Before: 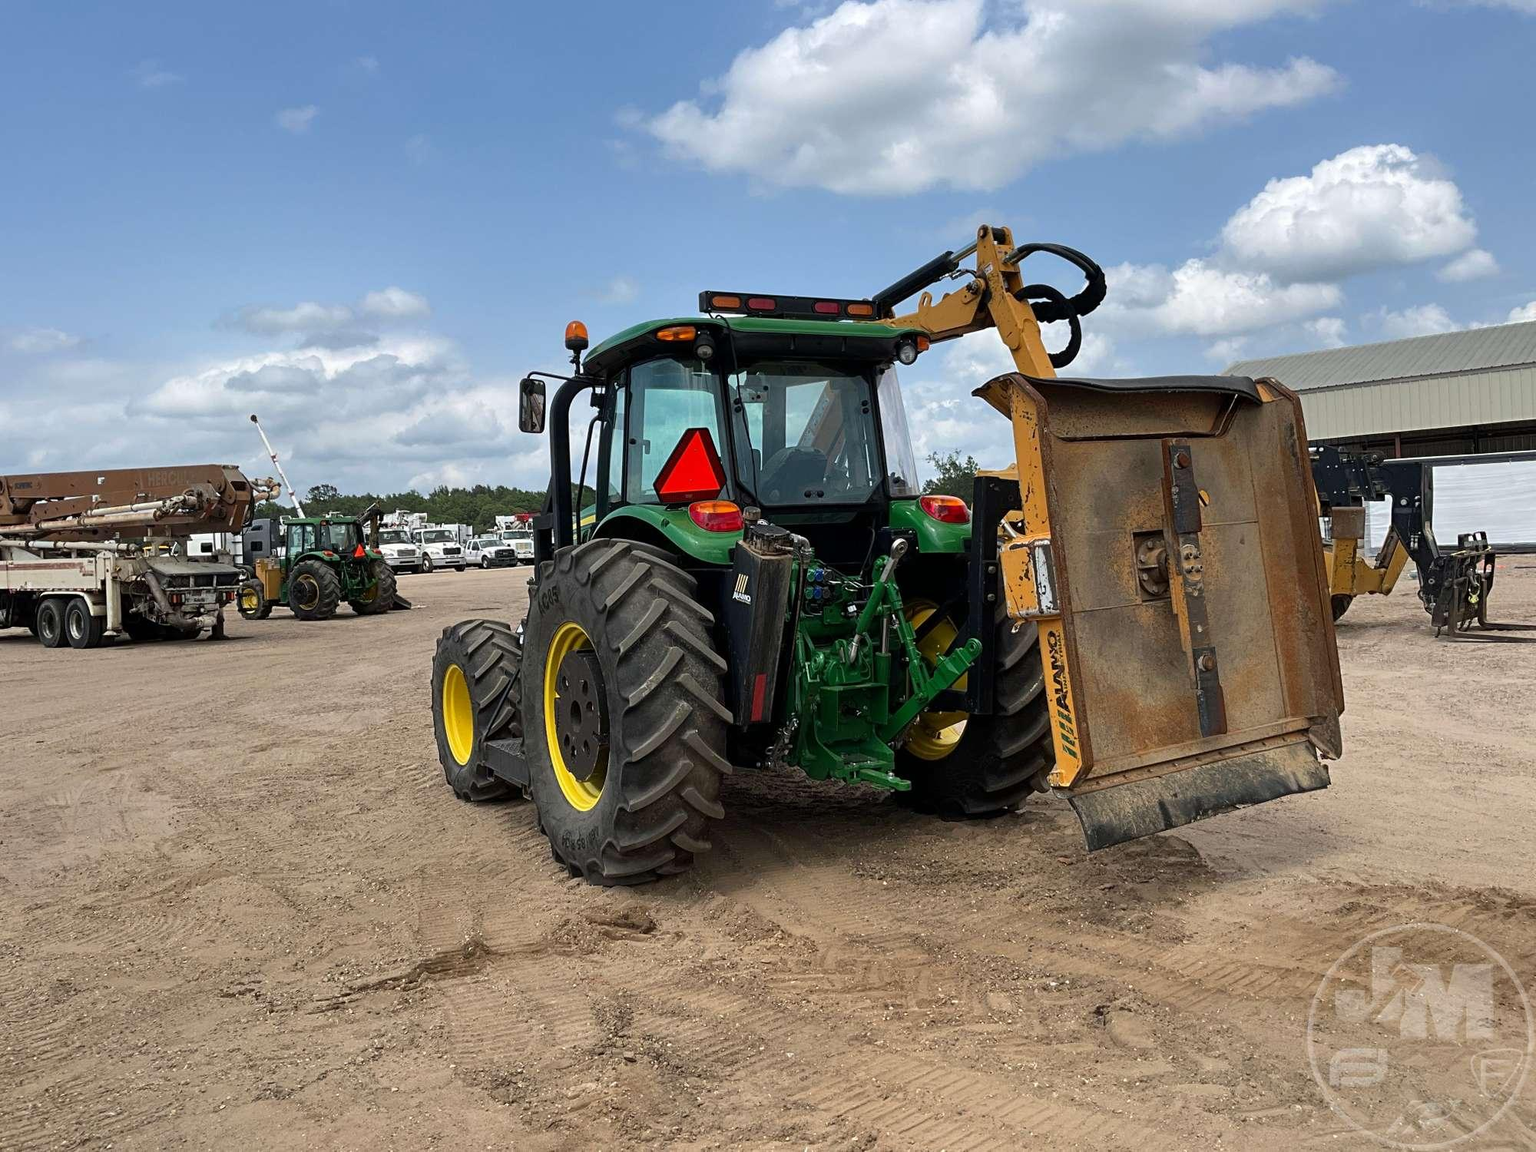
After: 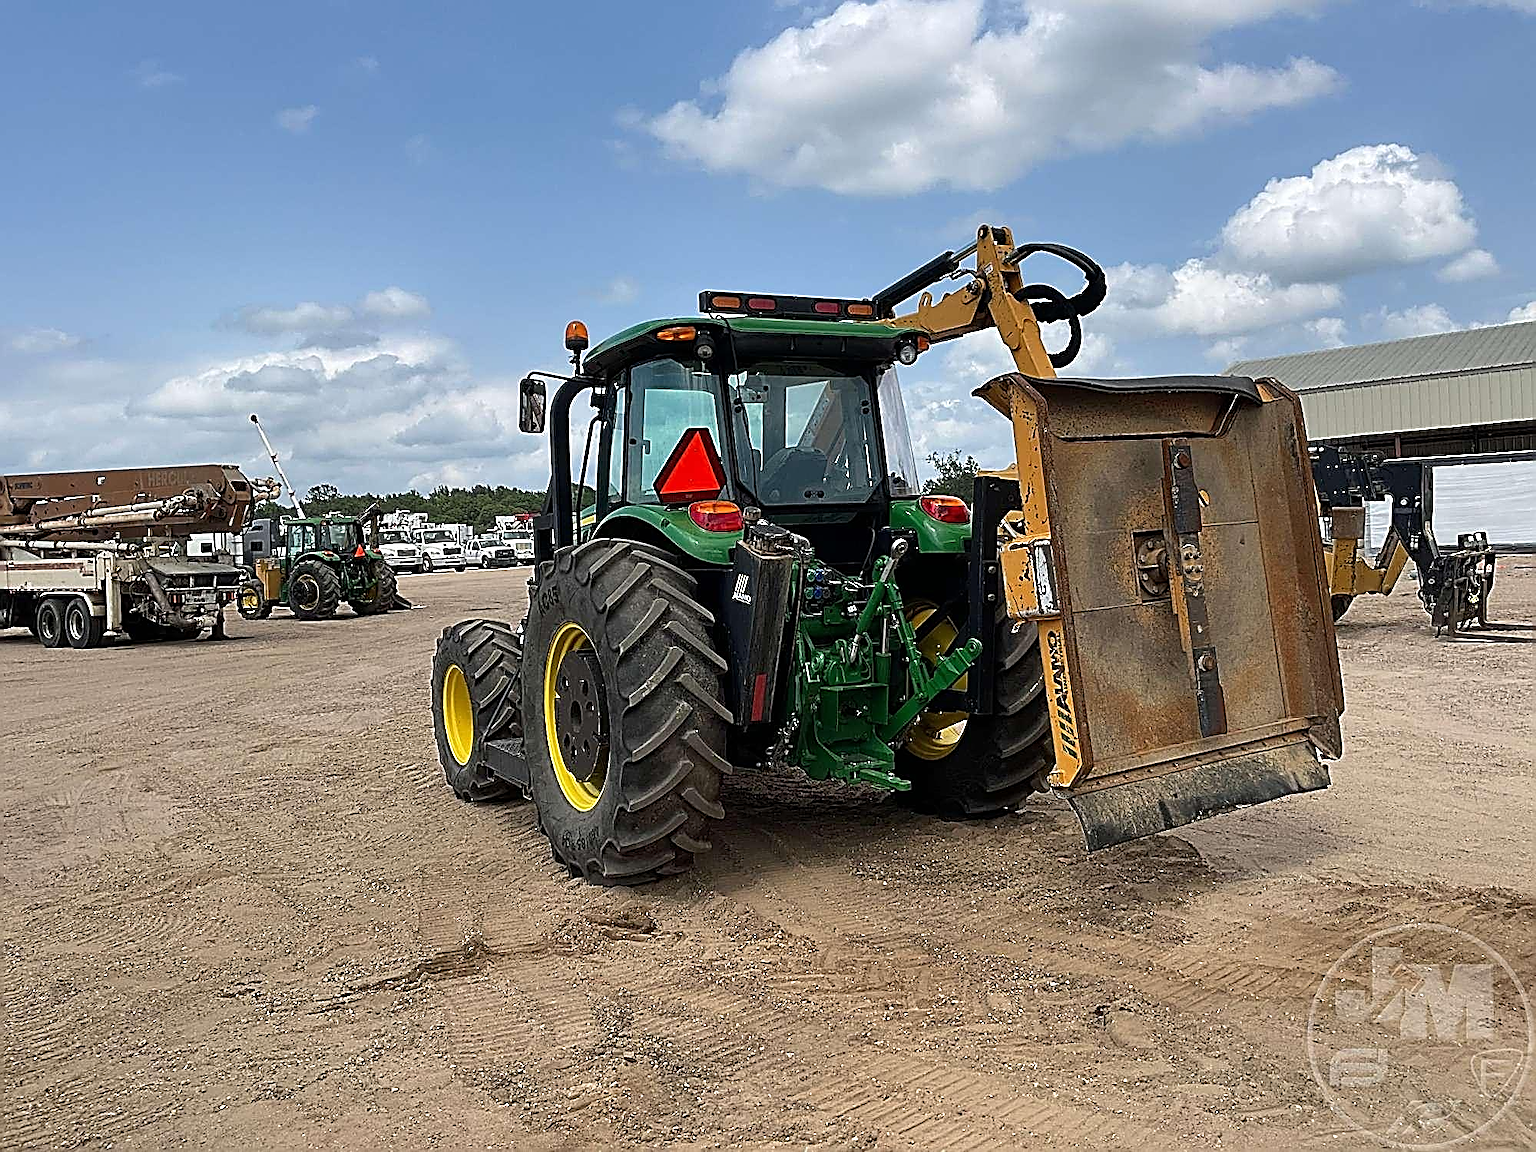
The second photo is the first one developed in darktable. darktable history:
sharpen: amount 1.872
tone equalizer: on, module defaults
